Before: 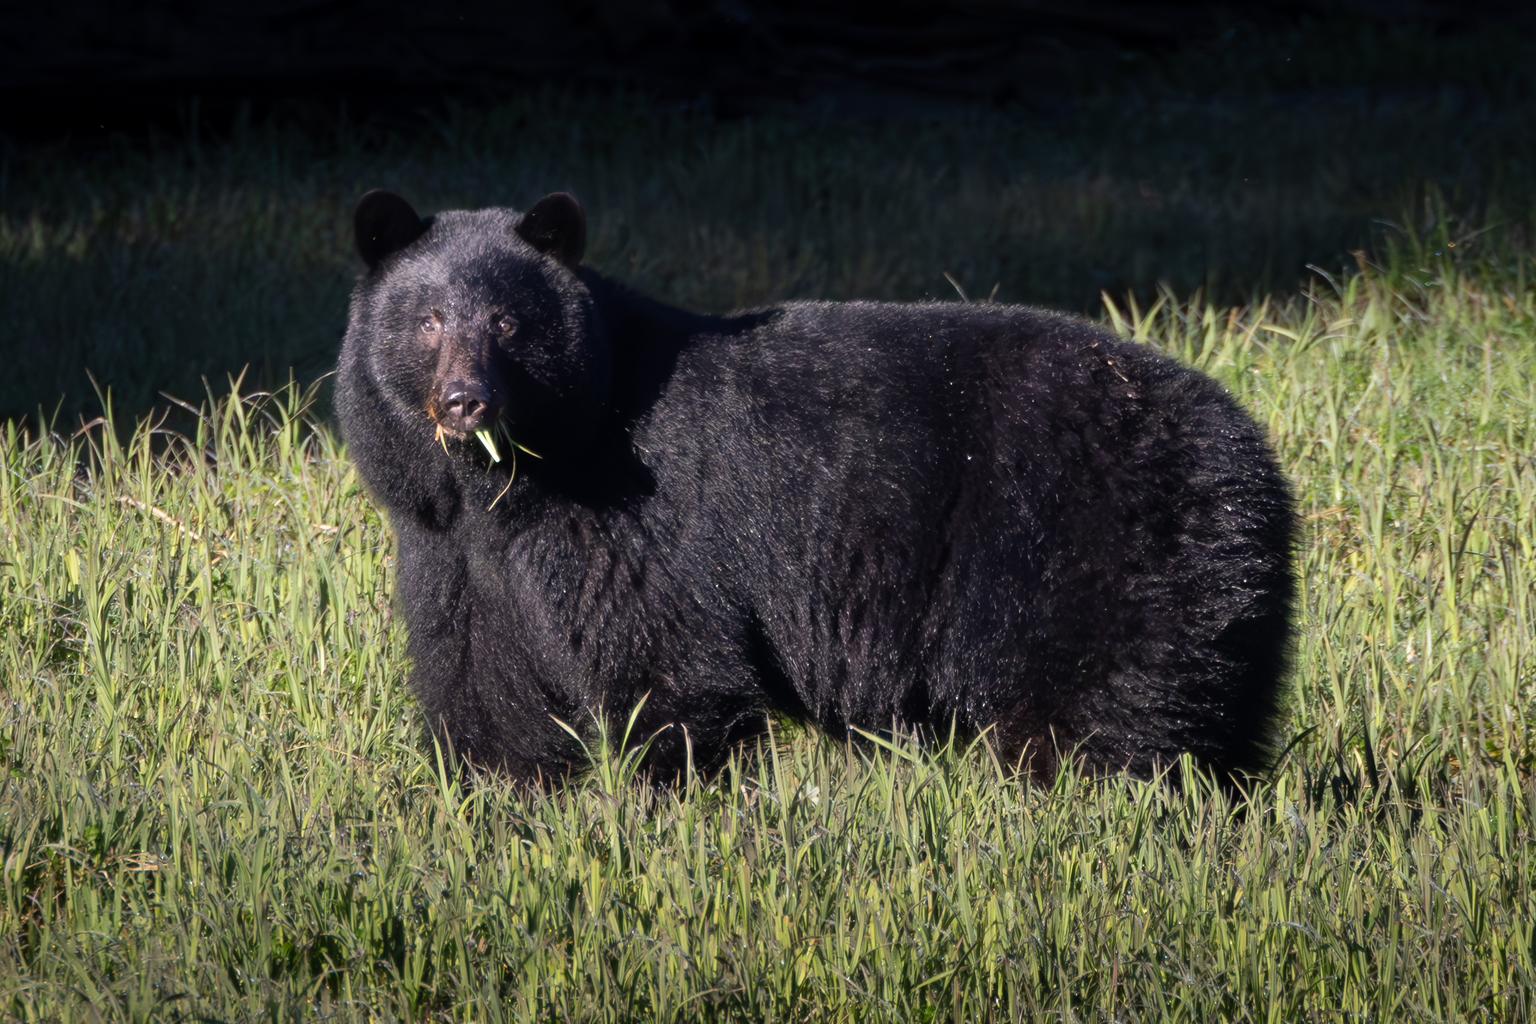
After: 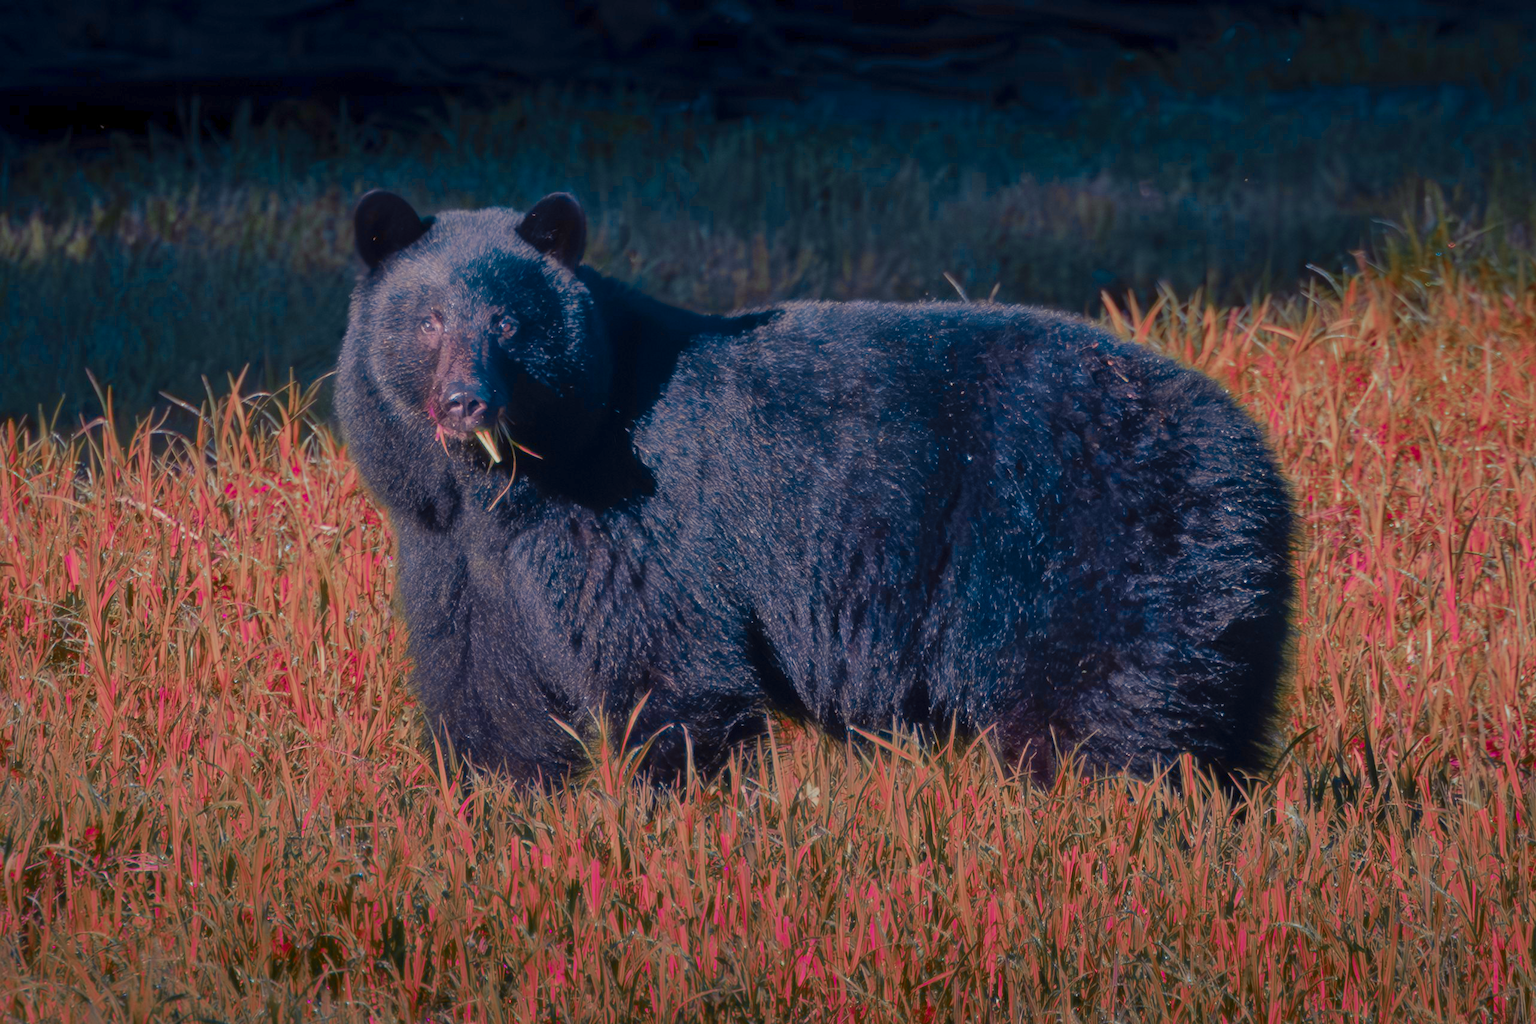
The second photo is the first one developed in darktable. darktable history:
shadows and highlights: on, module defaults
color zones: curves: ch0 [(0.826, 0.353)]; ch1 [(0.242, 0.647) (0.889, 0.342)]; ch2 [(0.246, 0.089) (0.969, 0.068)]
color balance rgb: shadows lift › luminance -21.939%, shadows lift › chroma 6.533%, shadows lift › hue 270.23°, power › luminance -3.774%, power › chroma 0.588%, power › hue 42.62°, perceptual saturation grading › global saturation -0.129%, contrast -19.56%
